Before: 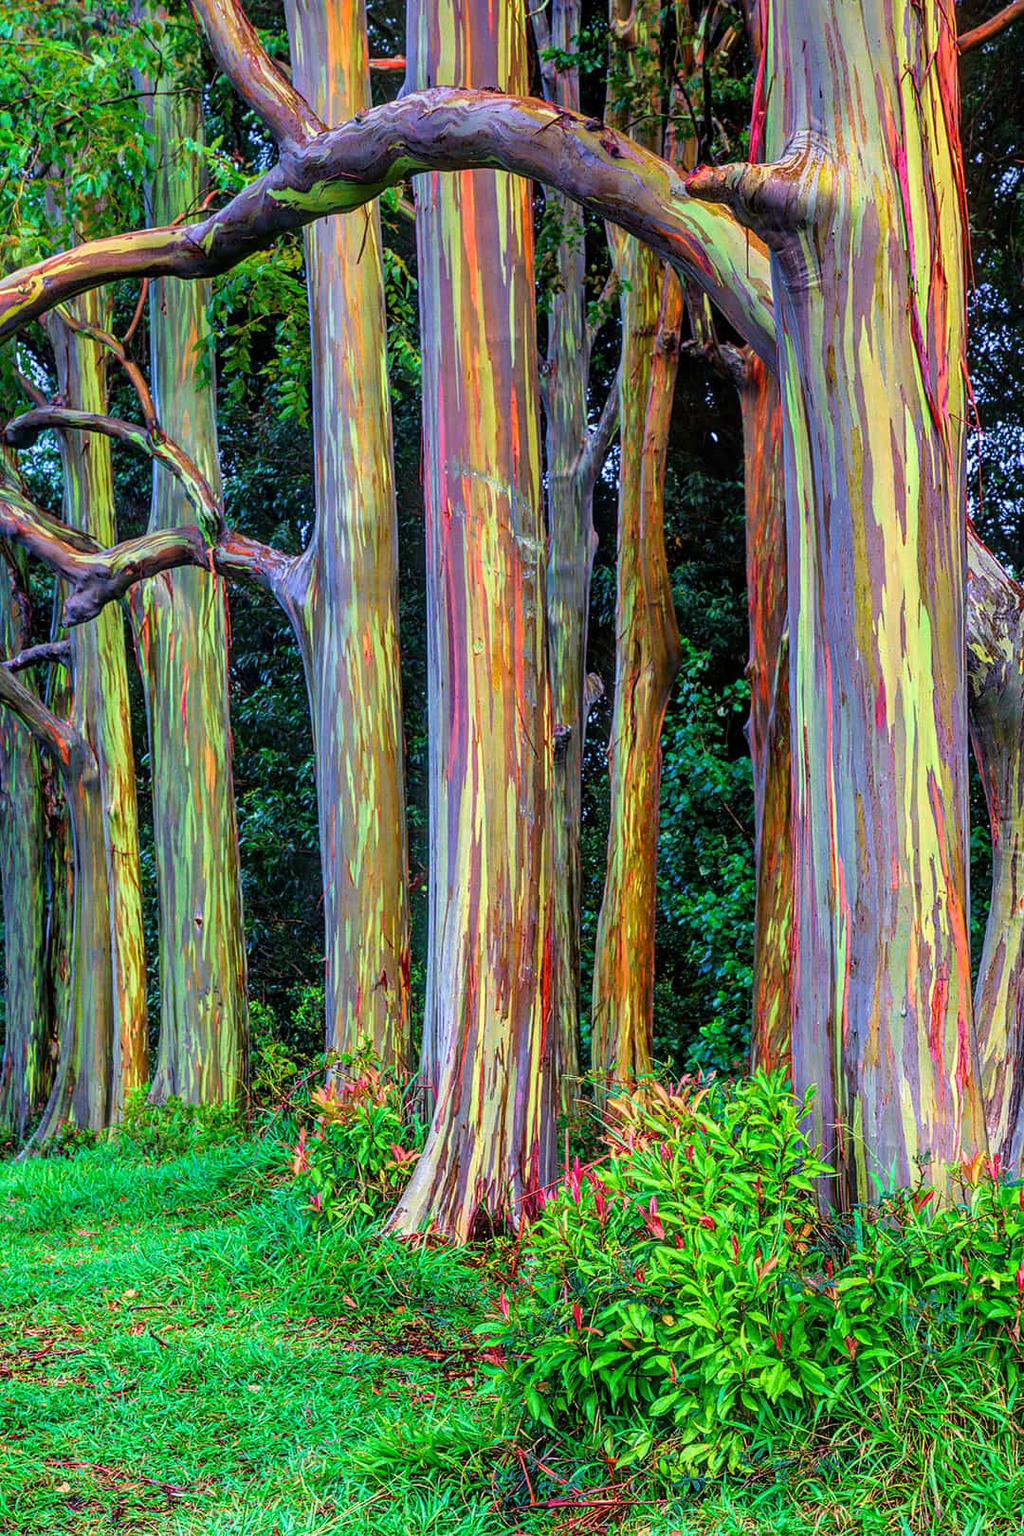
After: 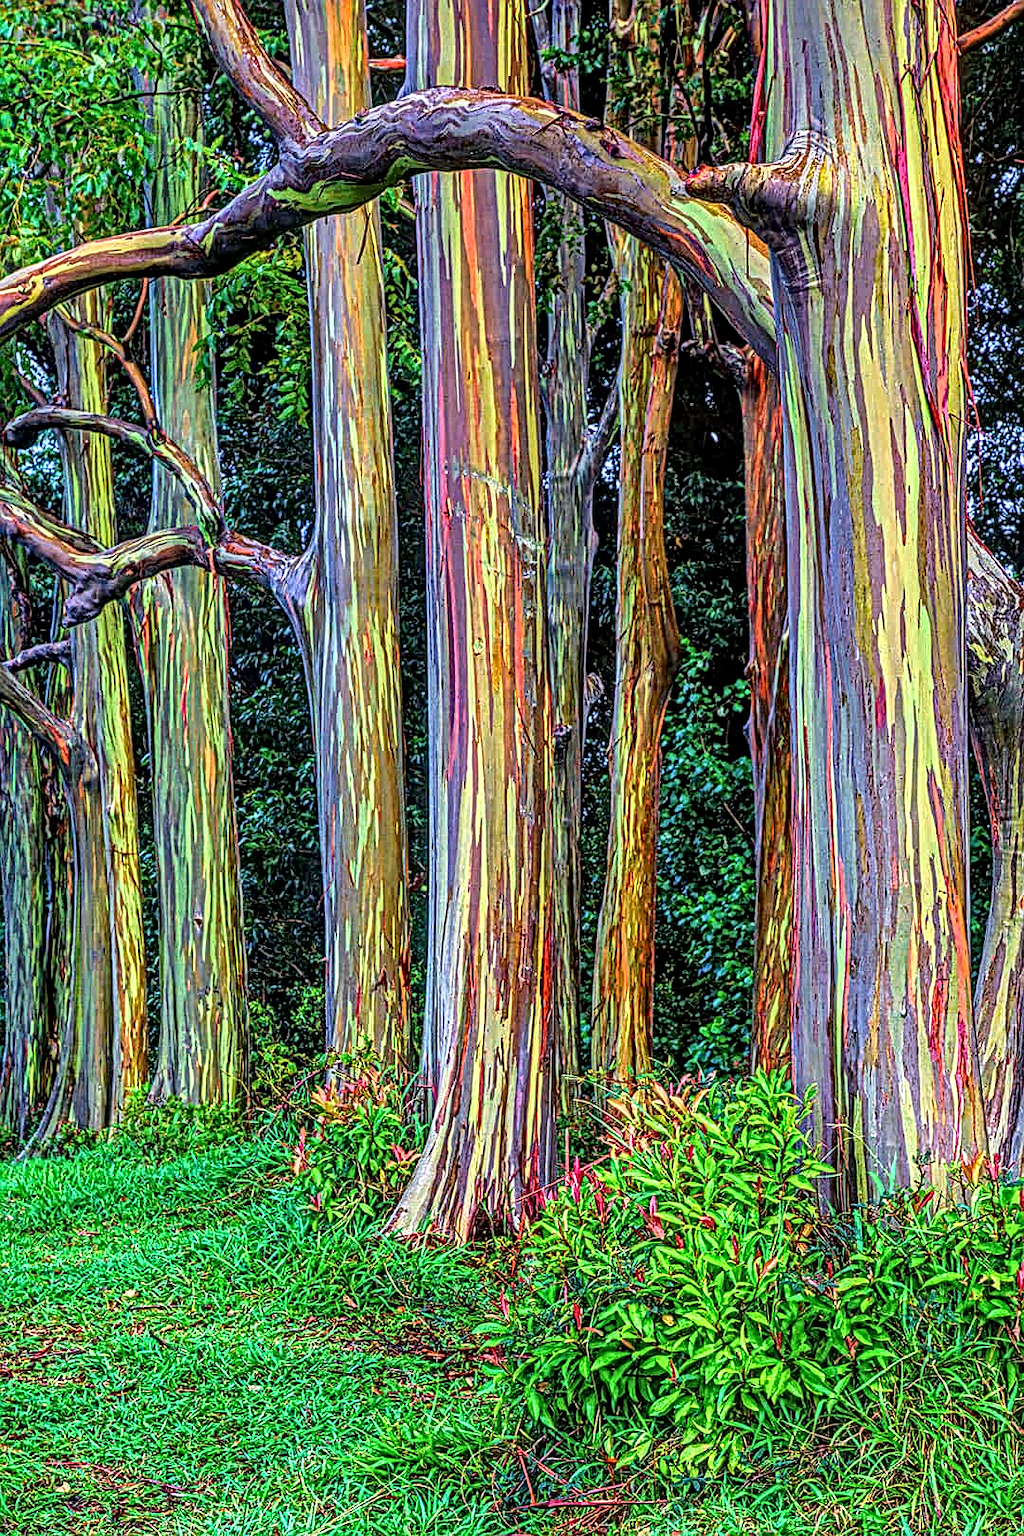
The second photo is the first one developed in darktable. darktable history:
exposure: black level correction 0.002, compensate highlight preservation false
shadows and highlights: low approximation 0.01, soften with gaussian
local contrast: mode bilateral grid, contrast 20, coarseness 3, detail 300%, midtone range 0.2
